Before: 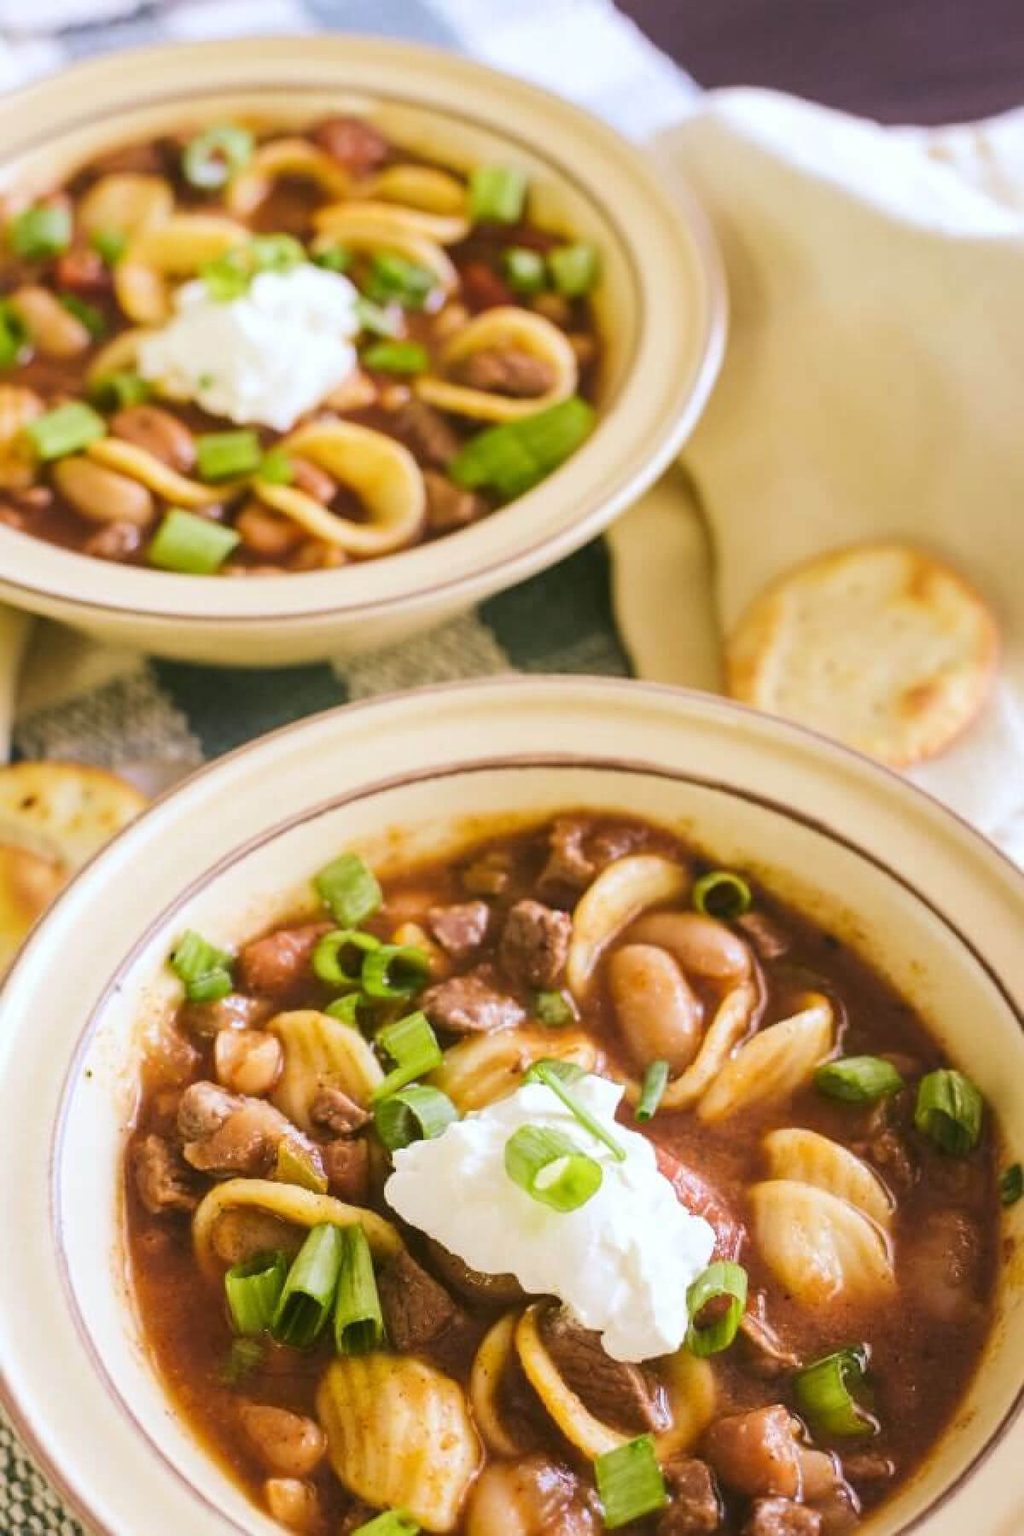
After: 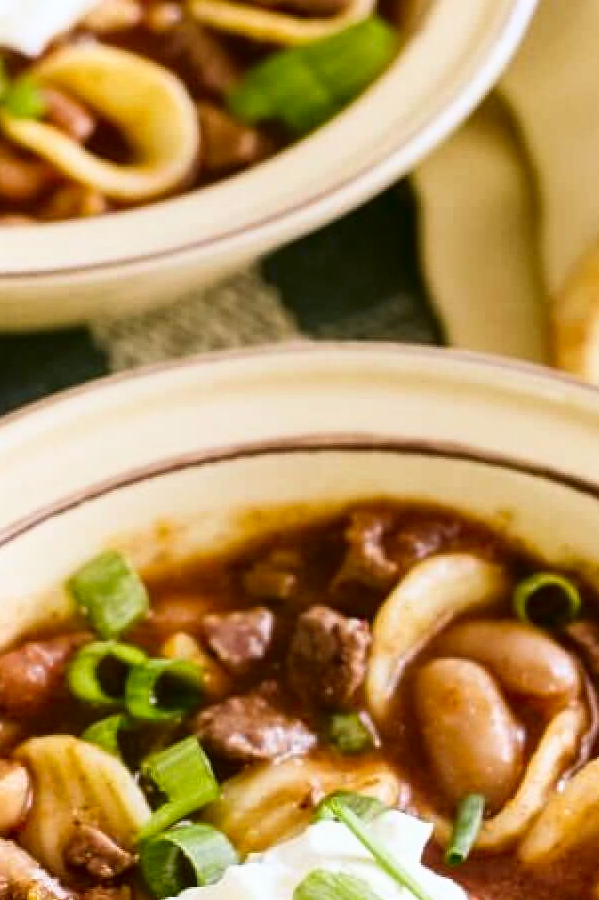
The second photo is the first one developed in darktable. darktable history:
shadows and highlights: shadows -62.32, white point adjustment -5.22, highlights 61.59
contrast brightness saturation: contrast 0.07, brightness -0.13, saturation 0.06
crop: left 25%, top 25%, right 25%, bottom 25%
